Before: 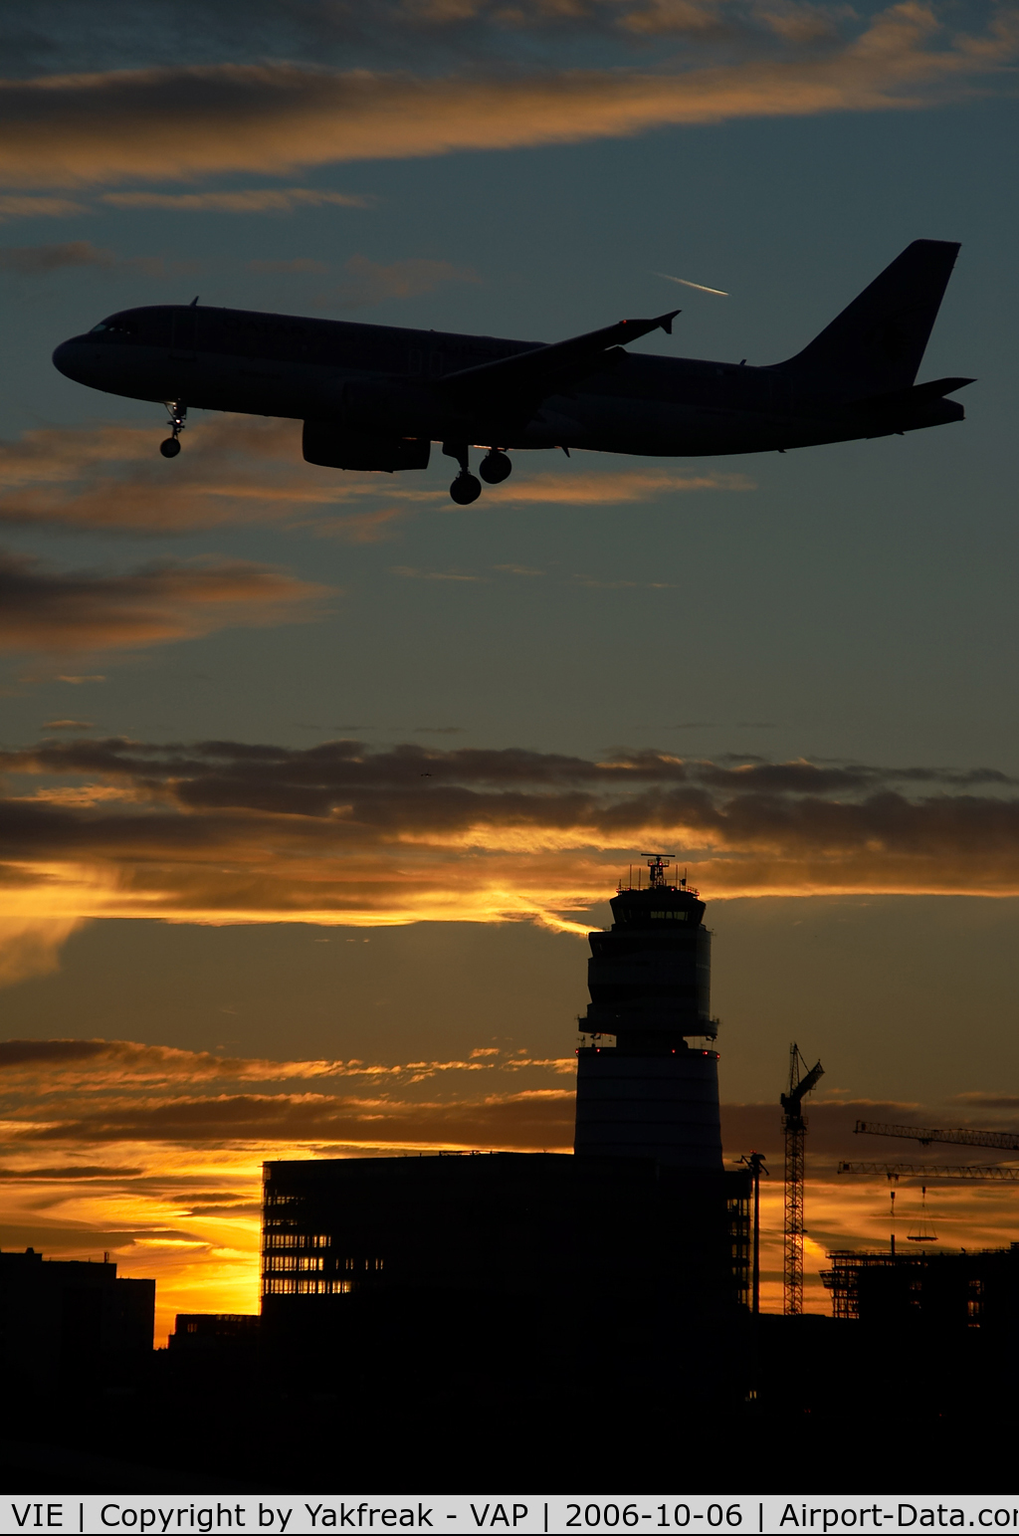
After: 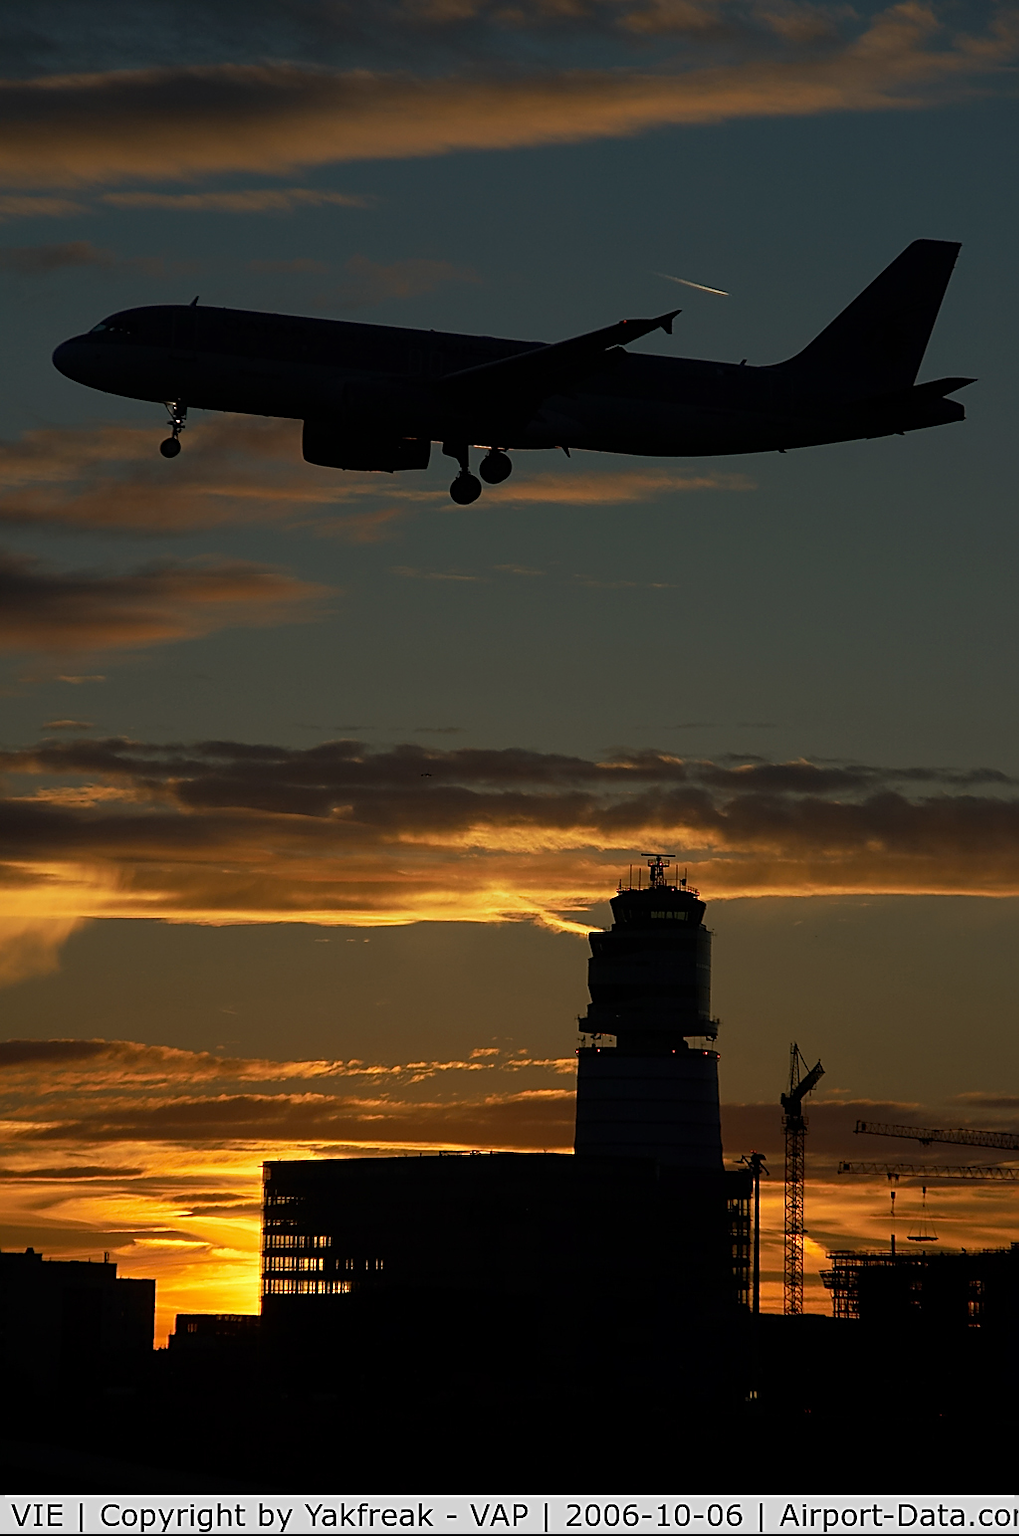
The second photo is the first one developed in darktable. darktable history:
graduated density: rotation -0.352°, offset 57.64
sharpen: amount 0.575
